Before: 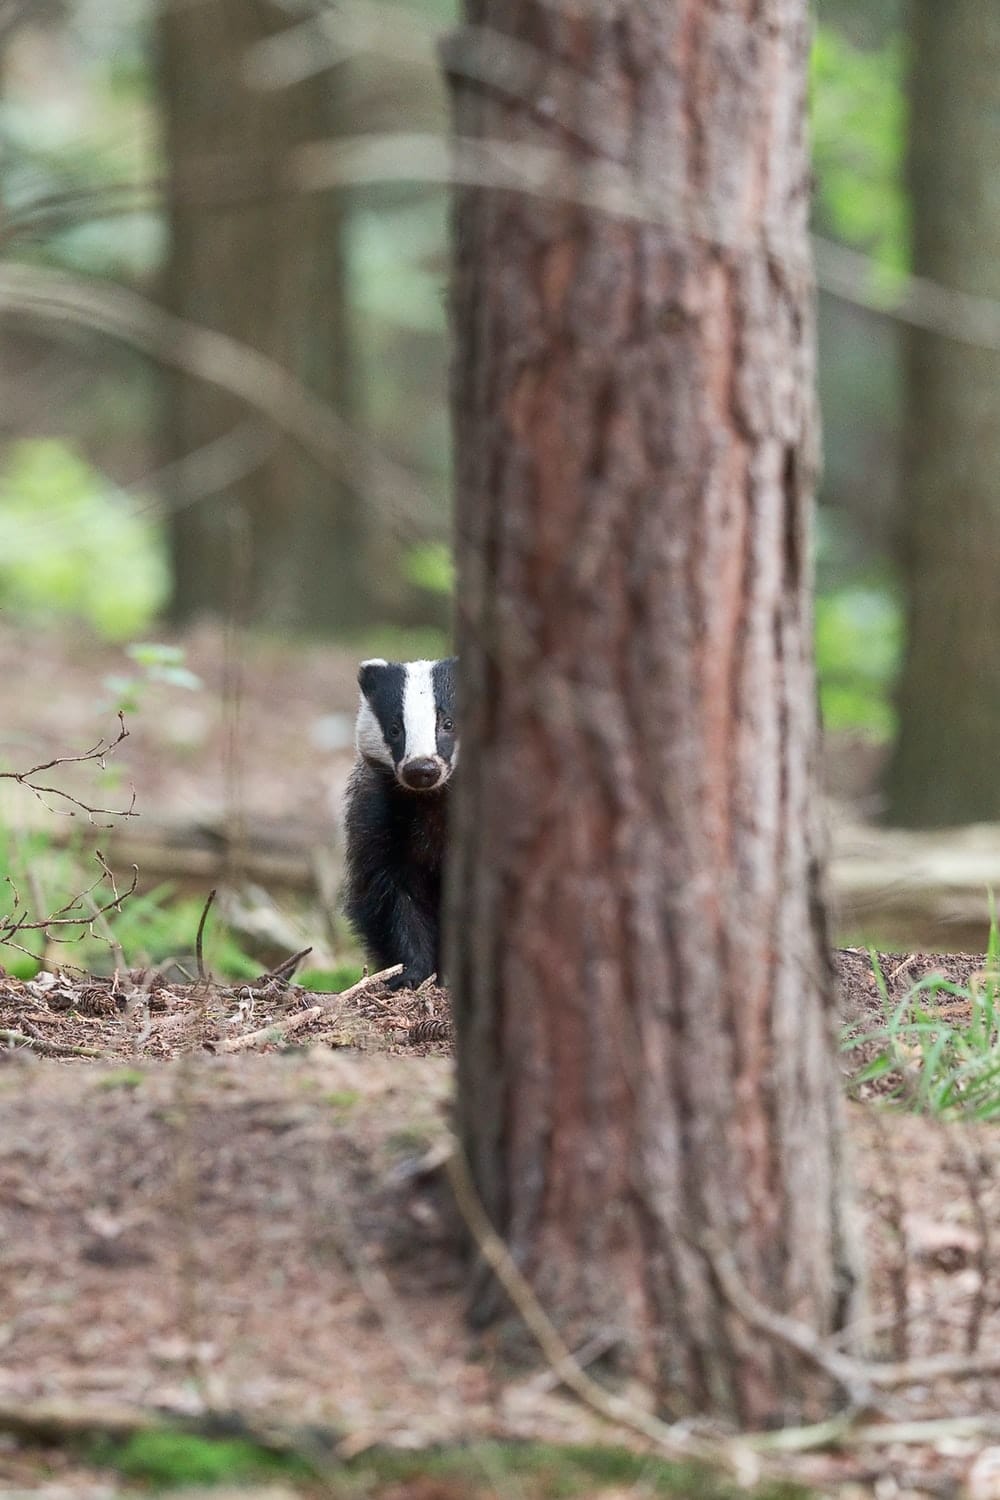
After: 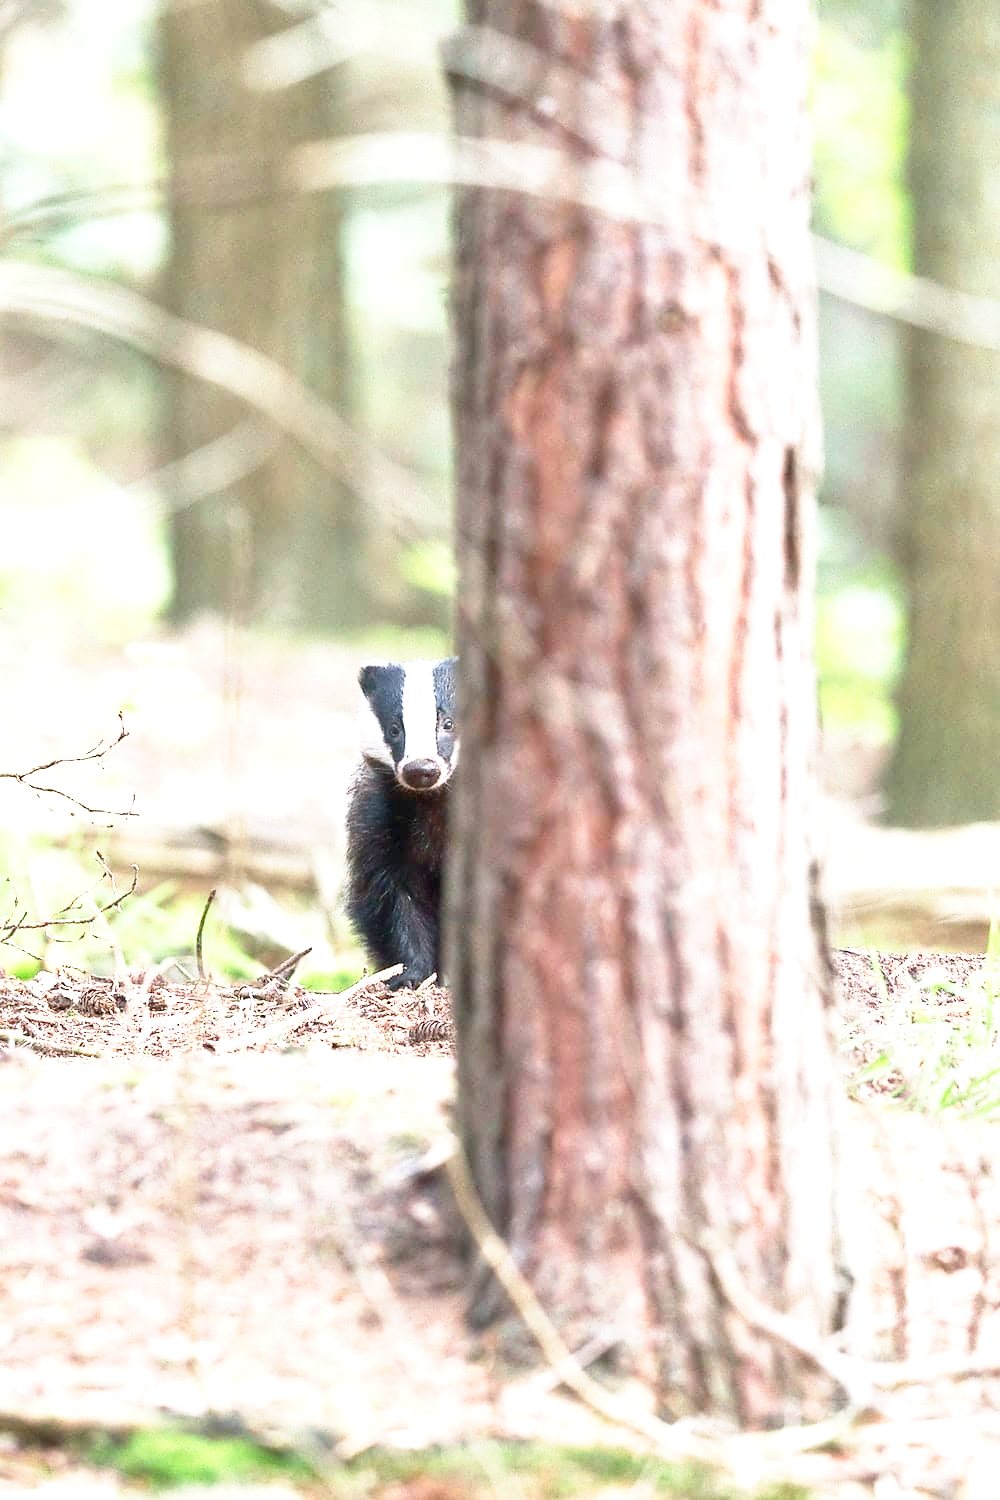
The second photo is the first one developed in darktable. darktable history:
sharpen: radius 5.325, amount 0.312, threshold 26.433
base curve: curves: ch0 [(0, 0) (0.579, 0.807) (1, 1)], preserve colors none
exposure: black level correction 0, exposure 1.5 EV, compensate exposure bias true, compensate highlight preservation false
